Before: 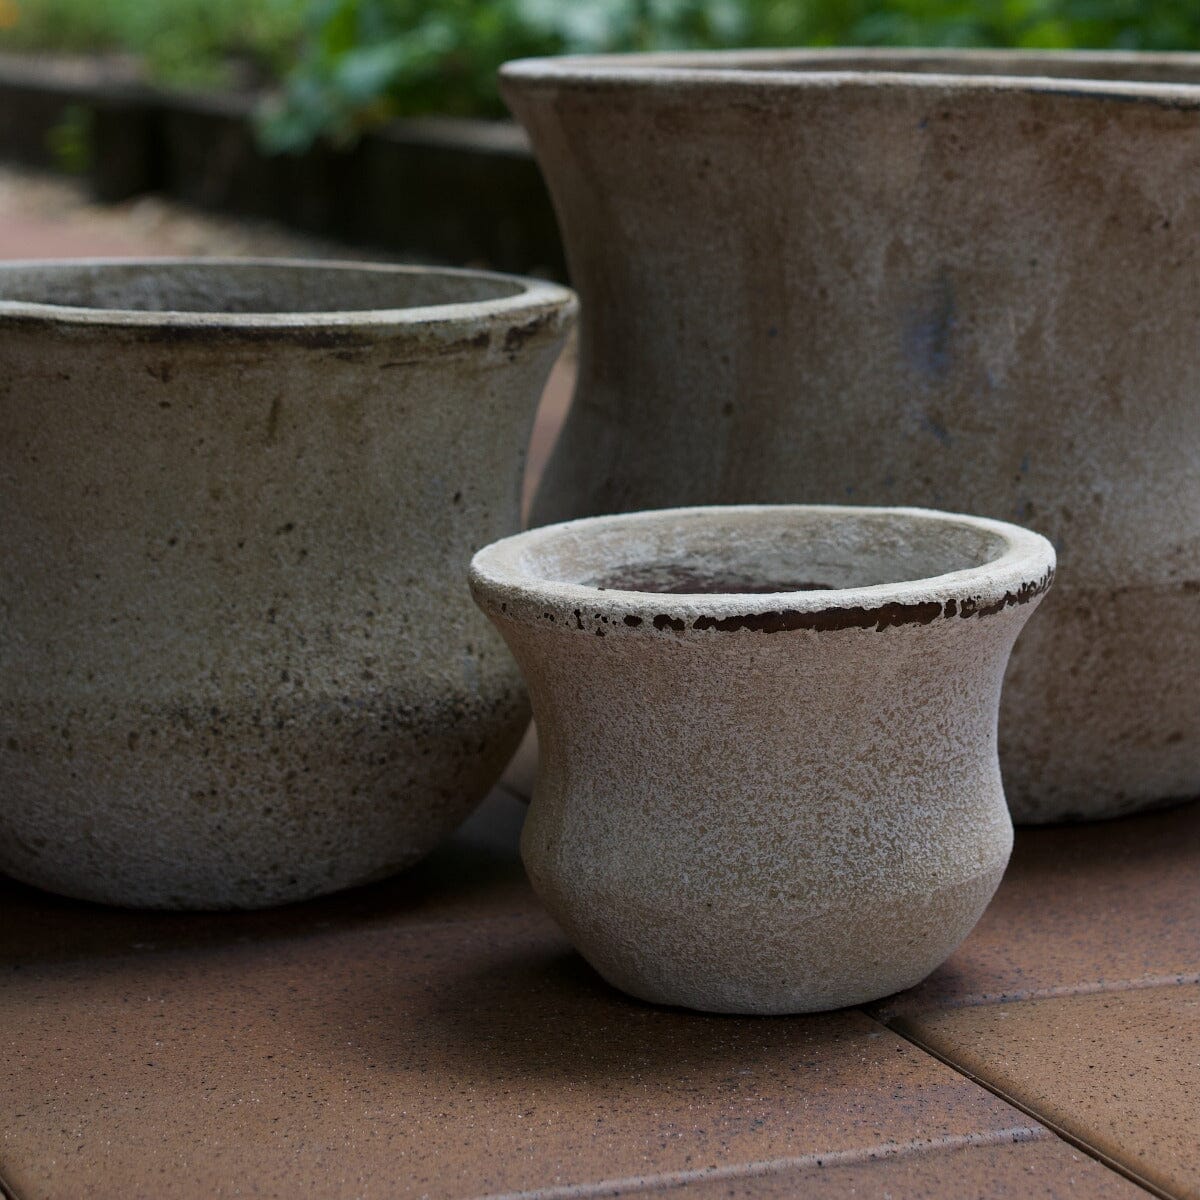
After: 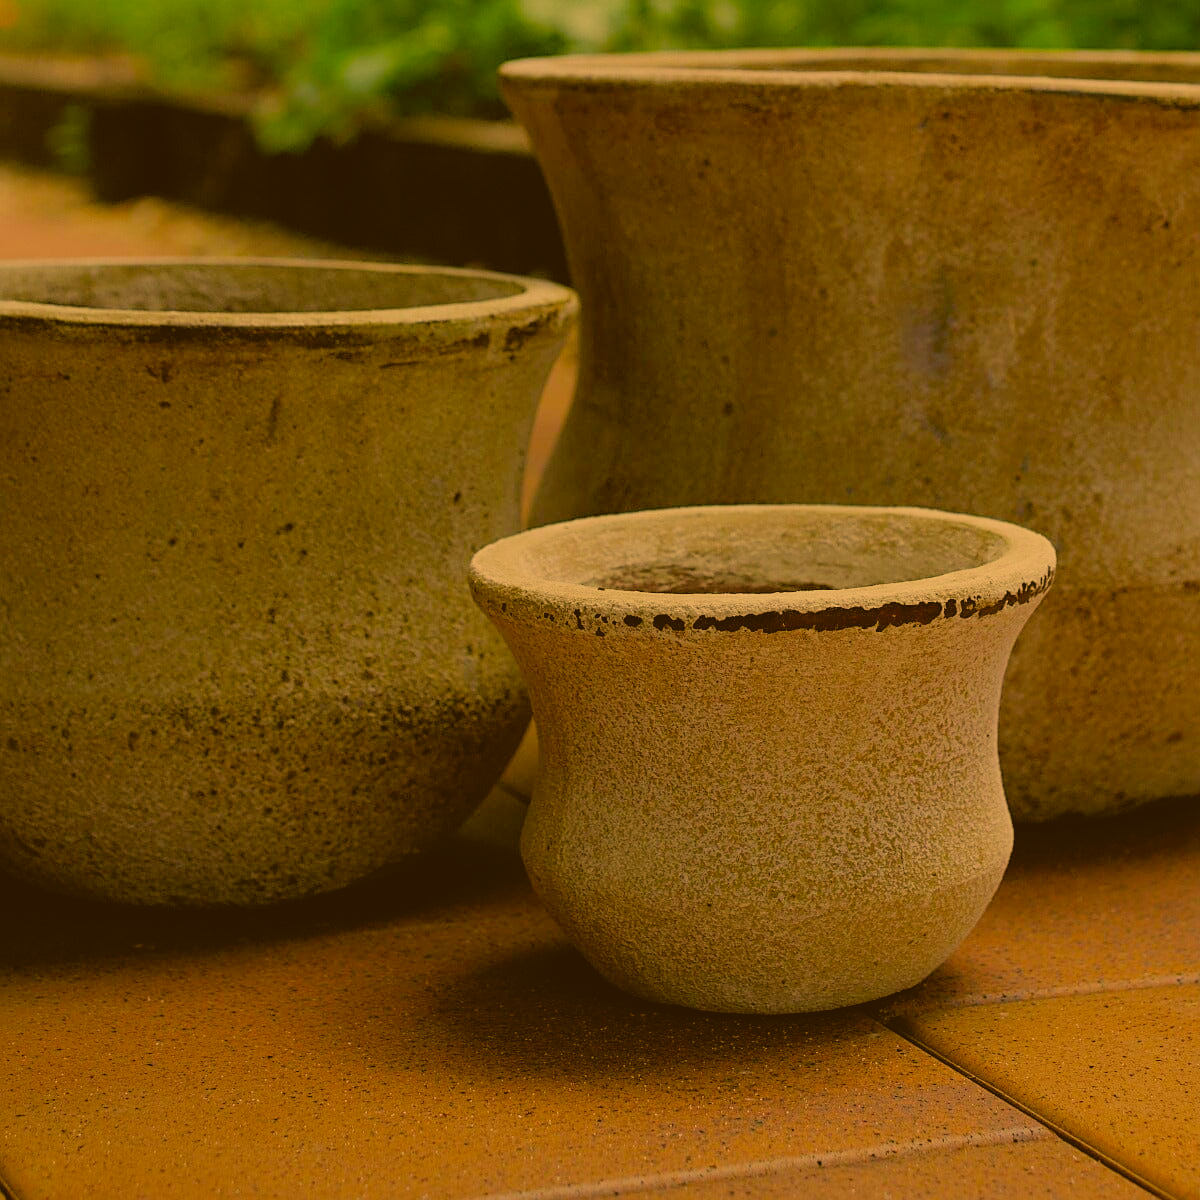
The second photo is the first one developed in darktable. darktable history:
velvia: on, module defaults
filmic rgb: black relative exposure -8.79 EV, white relative exposure 4.98 EV, threshold 3.02 EV, target black luminance 0%, hardness 3.79, latitude 66.25%, contrast 0.833, shadows ↔ highlights balance 19.9%, enable highlight reconstruction true
color correction: highlights a* 11.06, highlights b* 30.07, shadows a* 2.61, shadows b* 16.87, saturation 1.73
sharpen: on, module defaults
contrast brightness saturation: contrast -0.152, brightness 0.047, saturation -0.123
